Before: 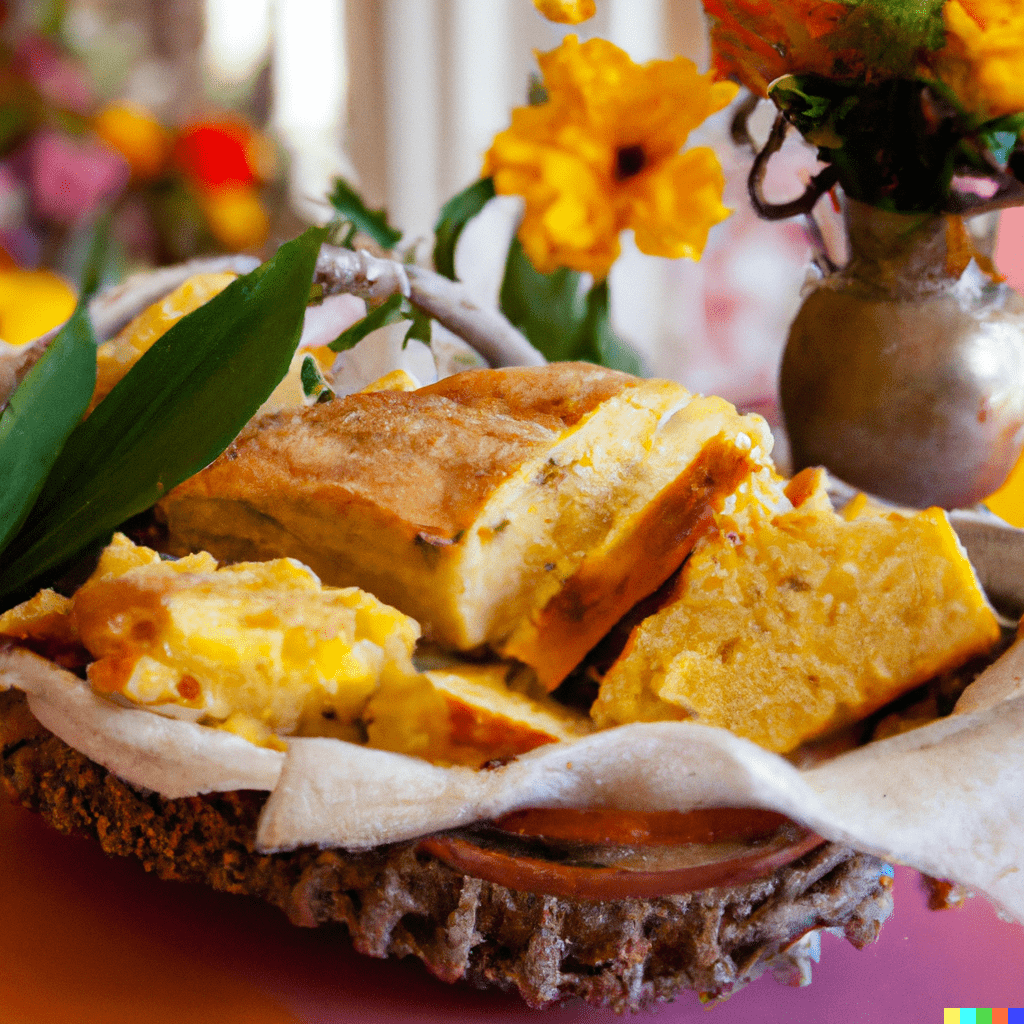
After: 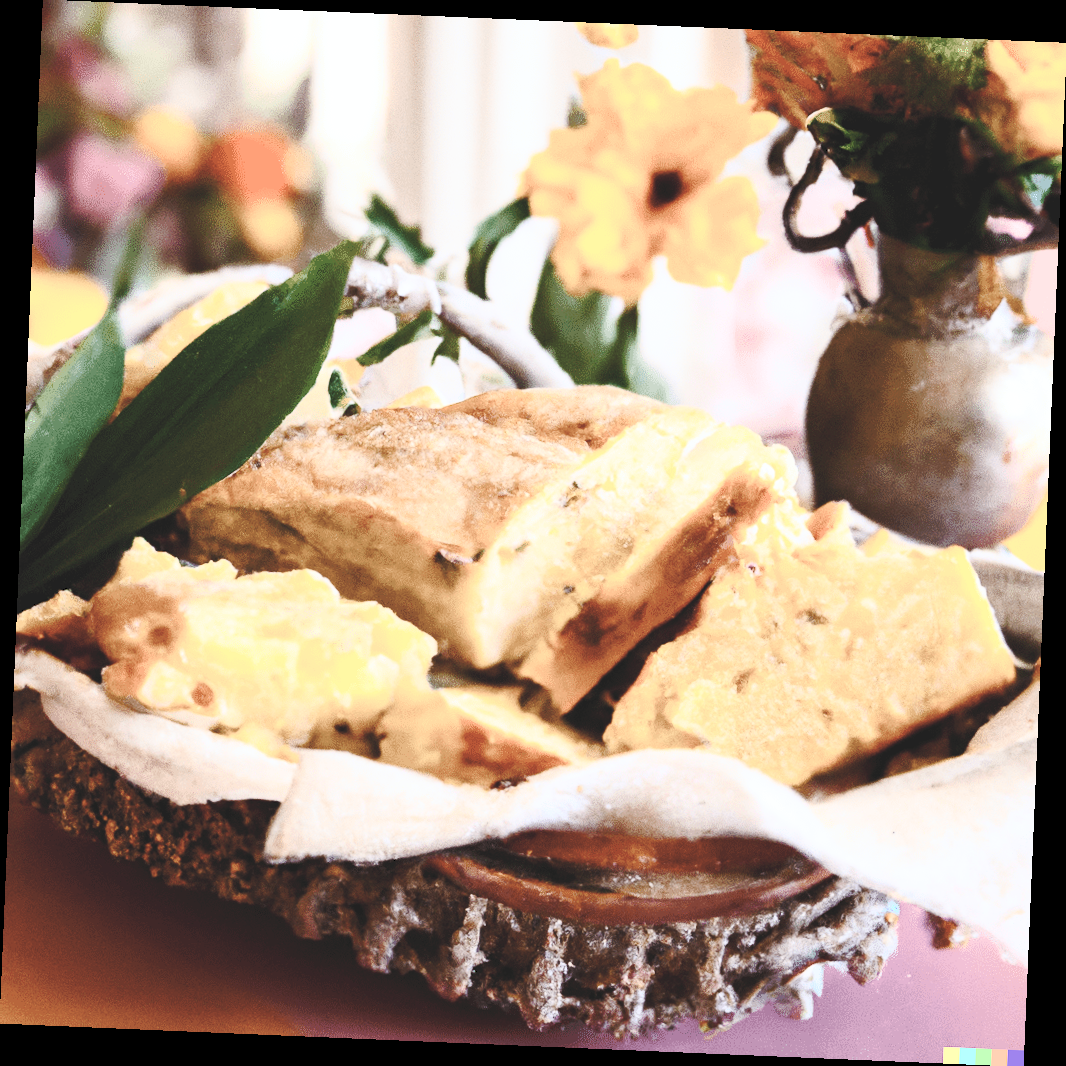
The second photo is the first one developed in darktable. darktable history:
crop and rotate: angle -2.43°
tone curve: curves: ch0 [(0, 0) (0.003, 0.1) (0.011, 0.101) (0.025, 0.11) (0.044, 0.126) (0.069, 0.14) (0.1, 0.158) (0.136, 0.18) (0.177, 0.206) (0.224, 0.243) (0.277, 0.293) (0.335, 0.36) (0.399, 0.446) (0.468, 0.537) (0.543, 0.618) (0.623, 0.694) (0.709, 0.763) (0.801, 0.836) (0.898, 0.908) (1, 1)], preserve colors none
contrast brightness saturation: contrast 0.571, brightness 0.578, saturation -0.349
